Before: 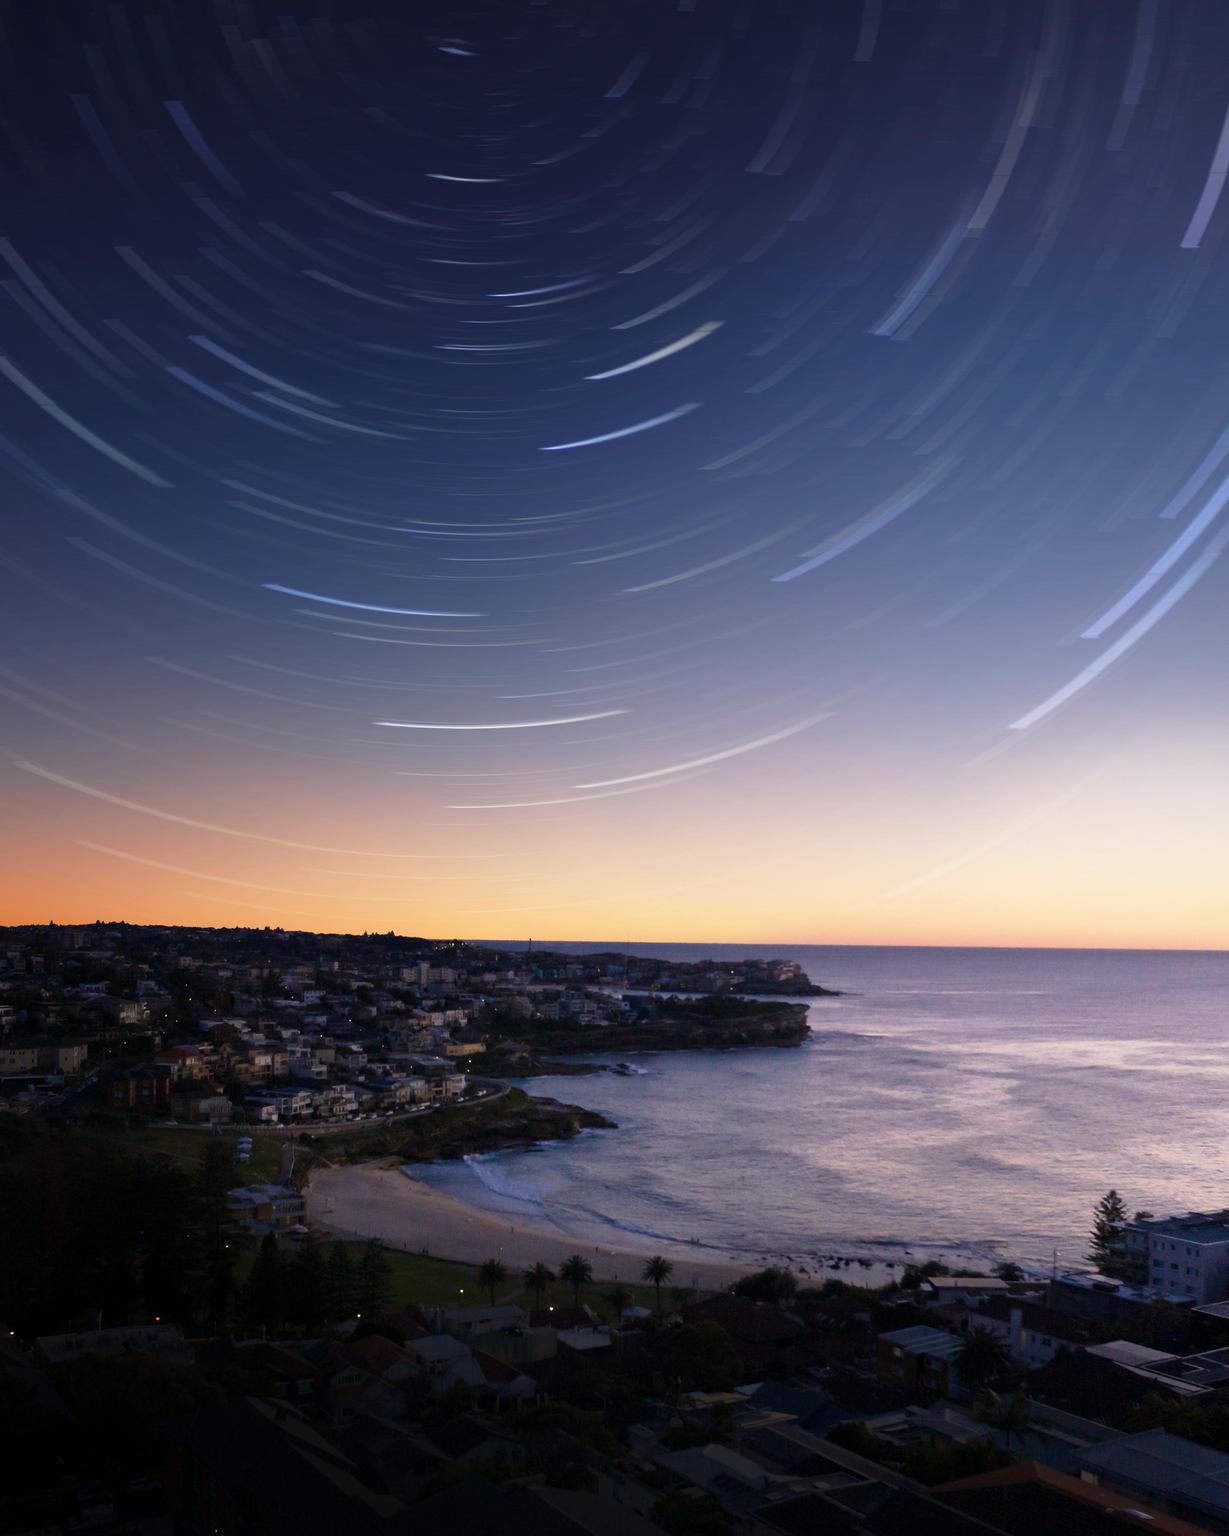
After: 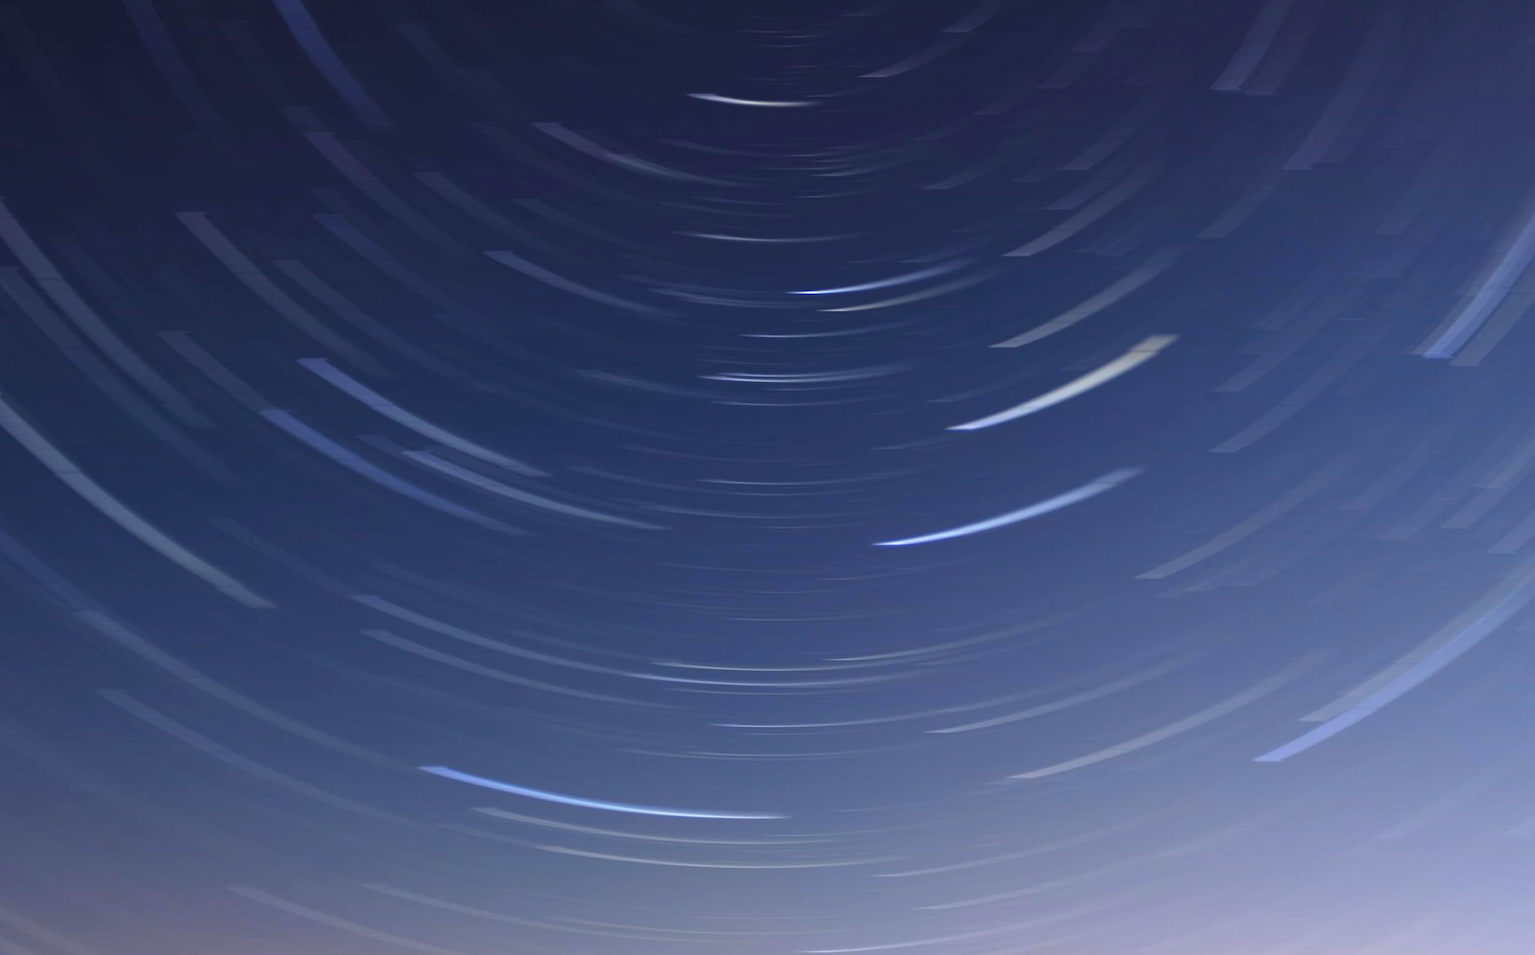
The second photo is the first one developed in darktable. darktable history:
crop: left 0.535%, top 7.636%, right 23.26%, bottom 54.425%
exposure: black level correction 0, exposure 0.499 EV, compensate highlight preservation false
